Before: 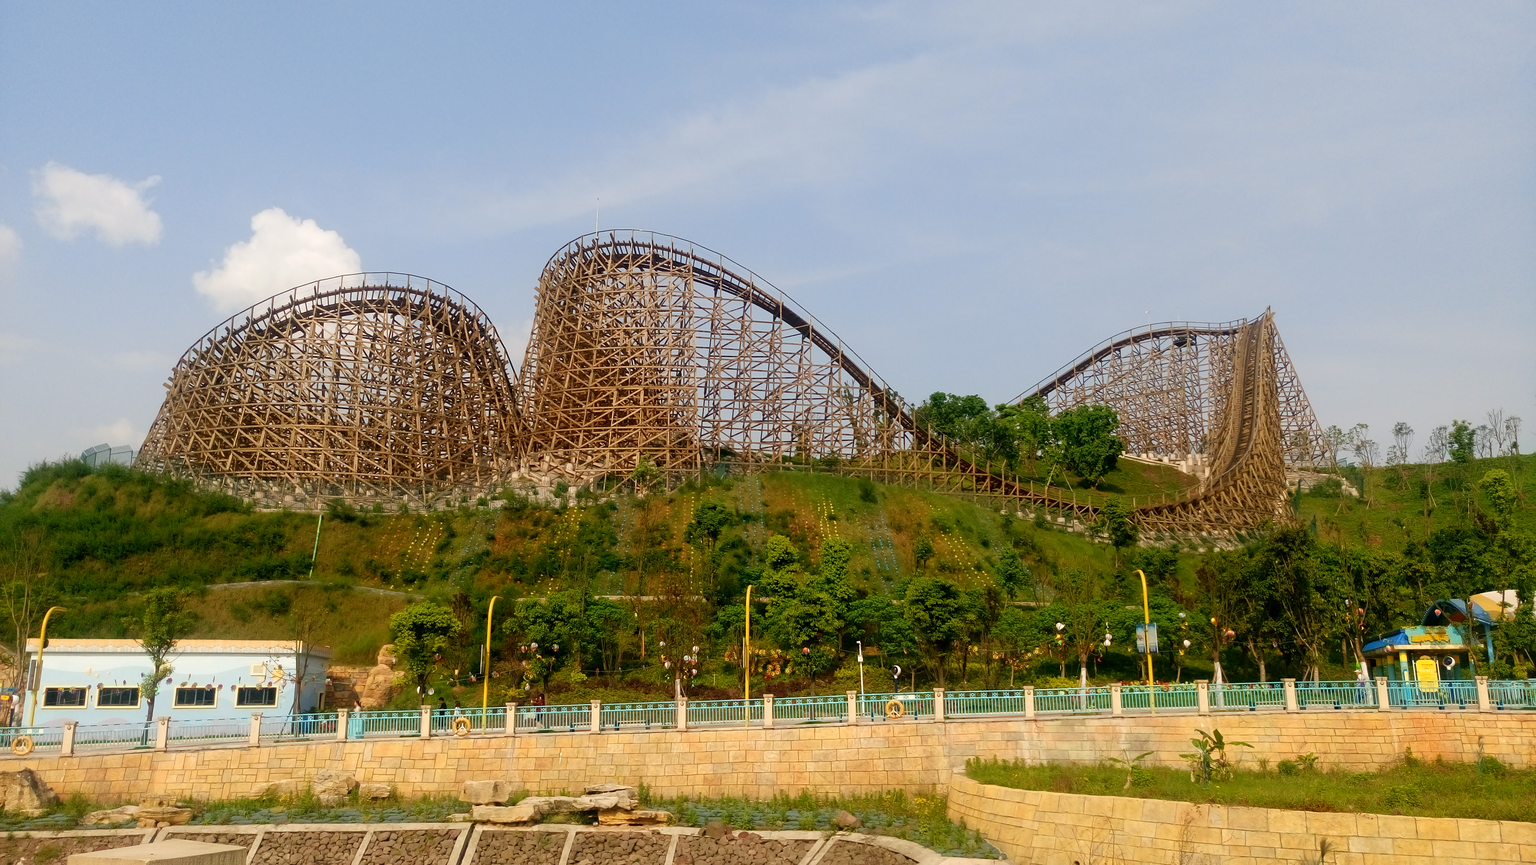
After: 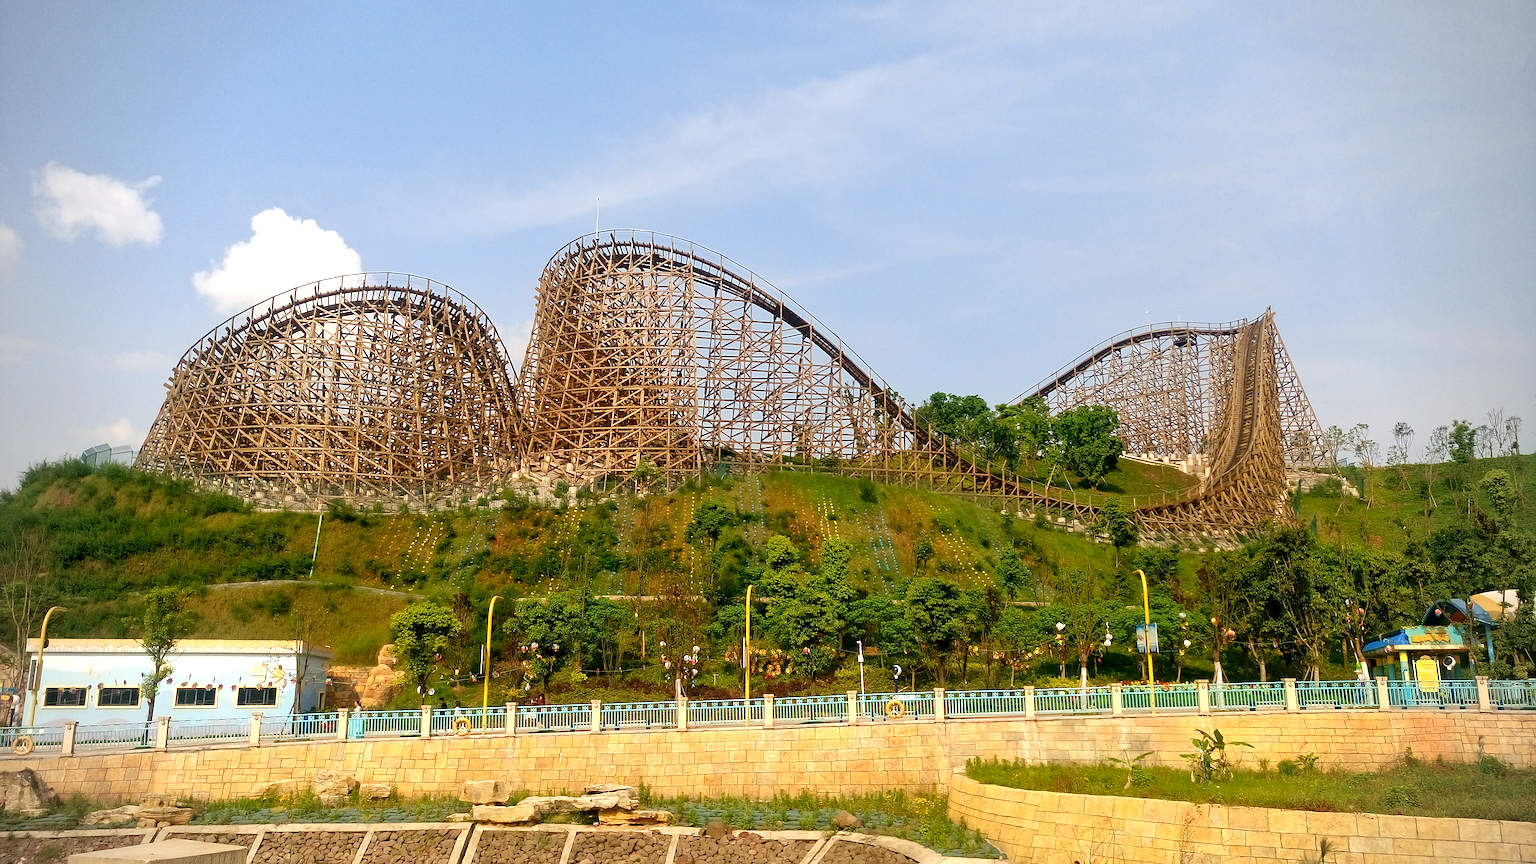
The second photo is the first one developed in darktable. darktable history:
sharpen: on, module defaults
exposure: black level correction 0.001, exposure 0.5 EV, compensate exposure bias true, compensate highlight preservation false
haze removal: compatibility mode true, adaptive false
shadows and highlights: shadows 37.27, highlights -28.18, soften with gaussian
vignetting: on, module defaults
